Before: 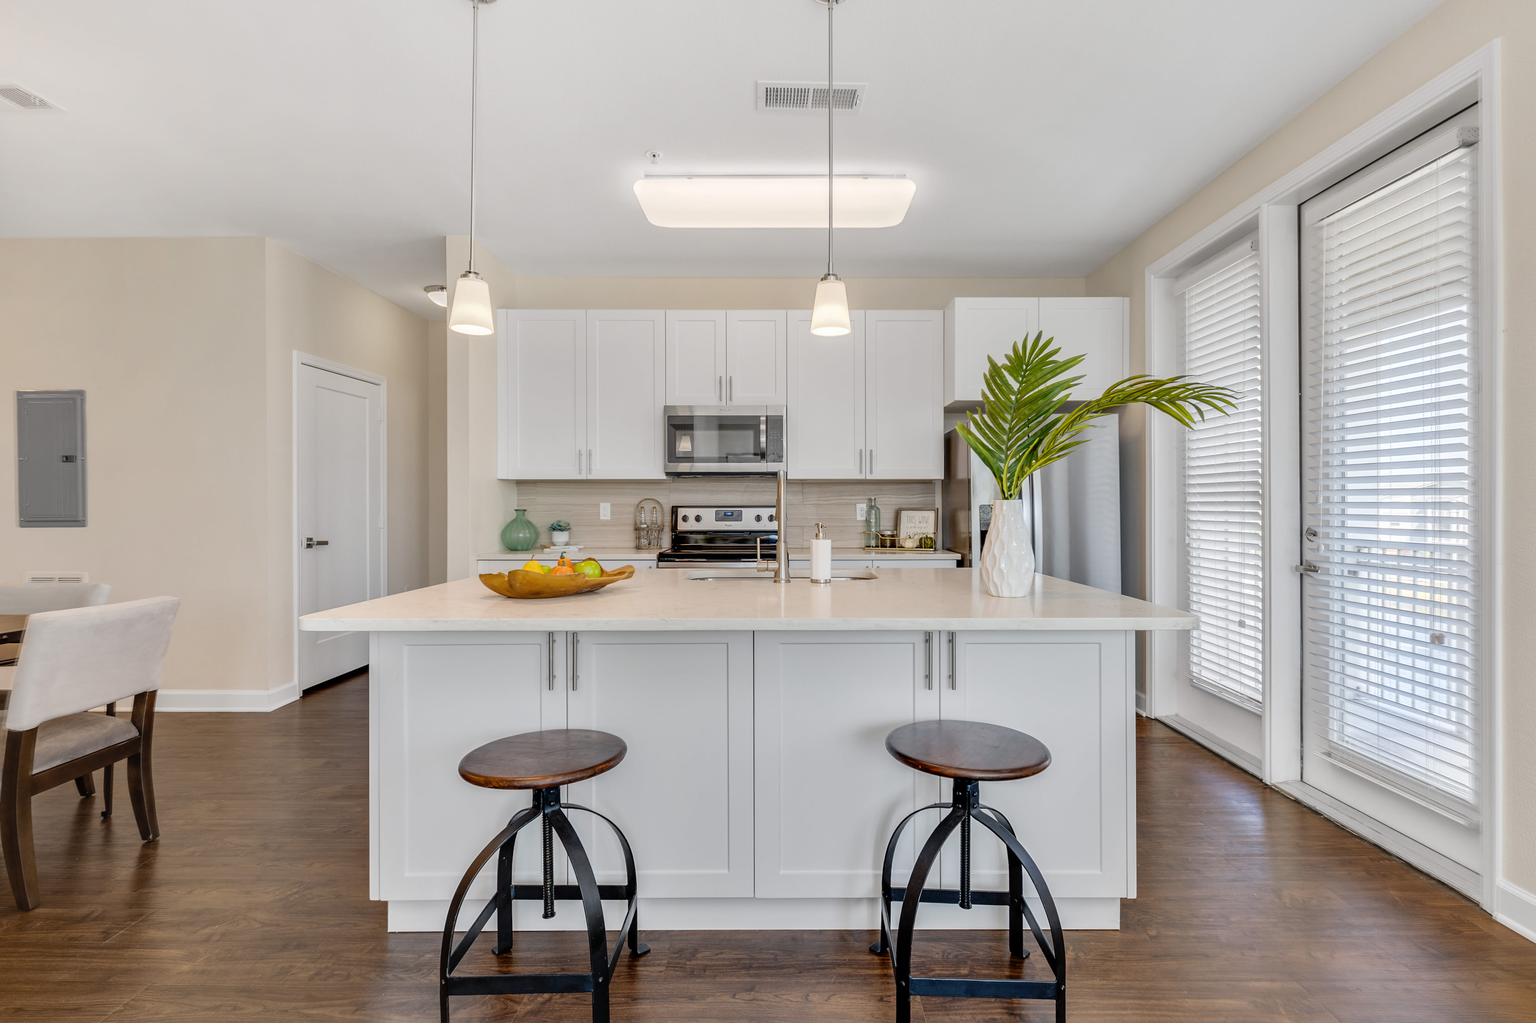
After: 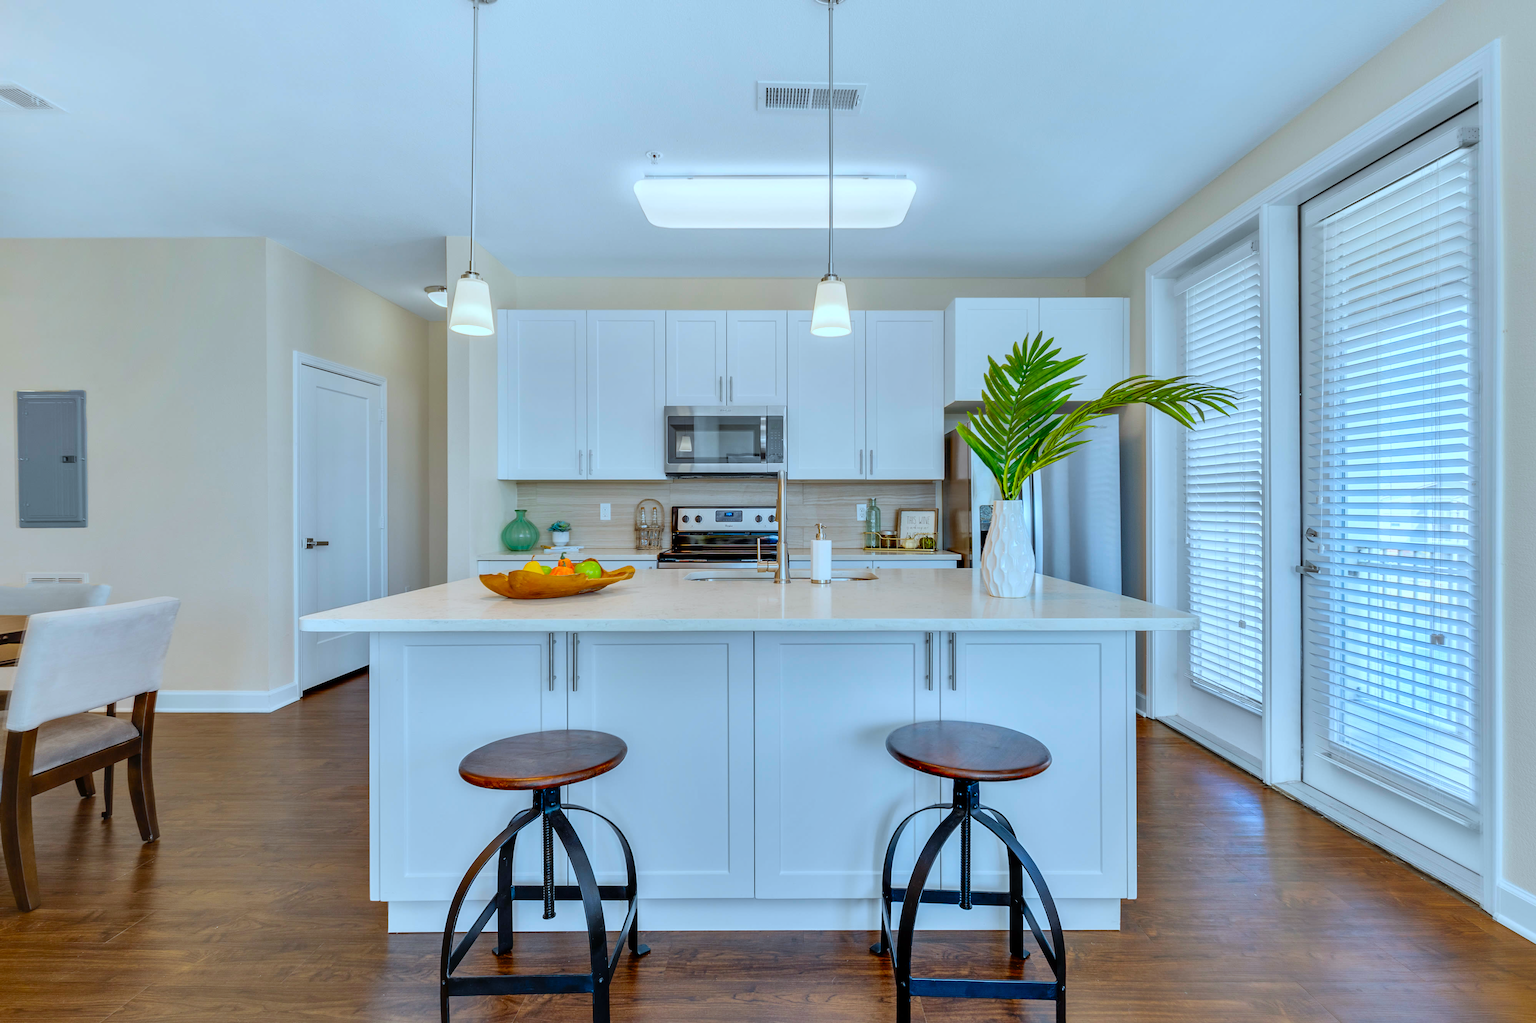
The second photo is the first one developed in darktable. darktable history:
shadows and highlights: radius 126.46, shadows 30.49, highlights -30.81, low approximation 0.01, soften with gaussian
color calibration: illuminant F (fluorescent), F source F9 (Cool White Deluxe 4150 K) – high CRI, x 0.373, y 0.373, temperature 4153.13 K
color correction: highlights b* 0.045, saturation 1.8
